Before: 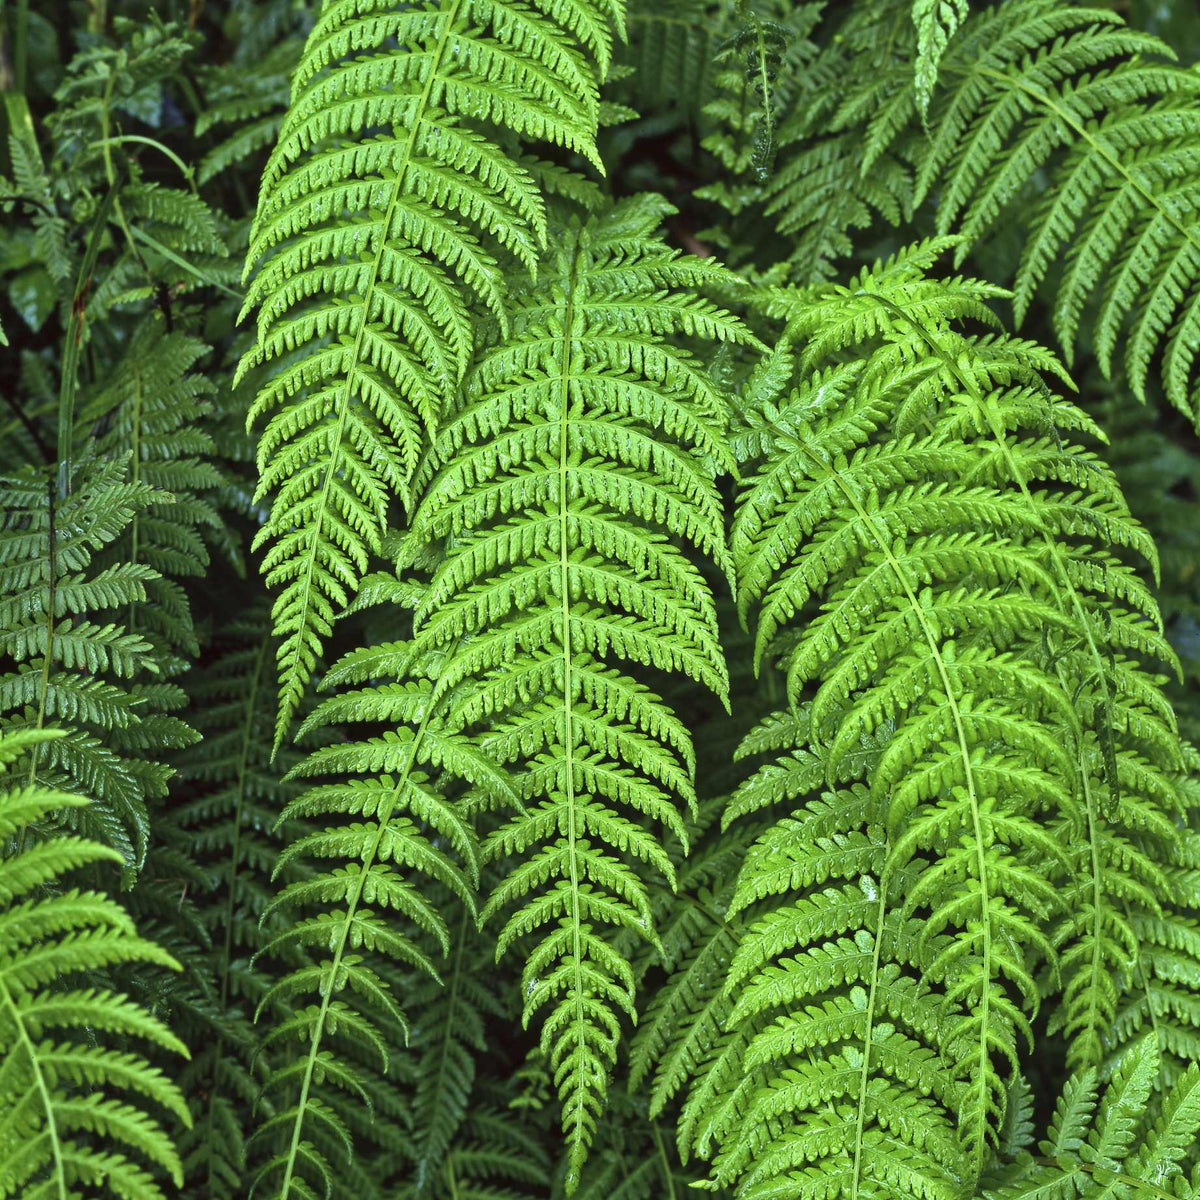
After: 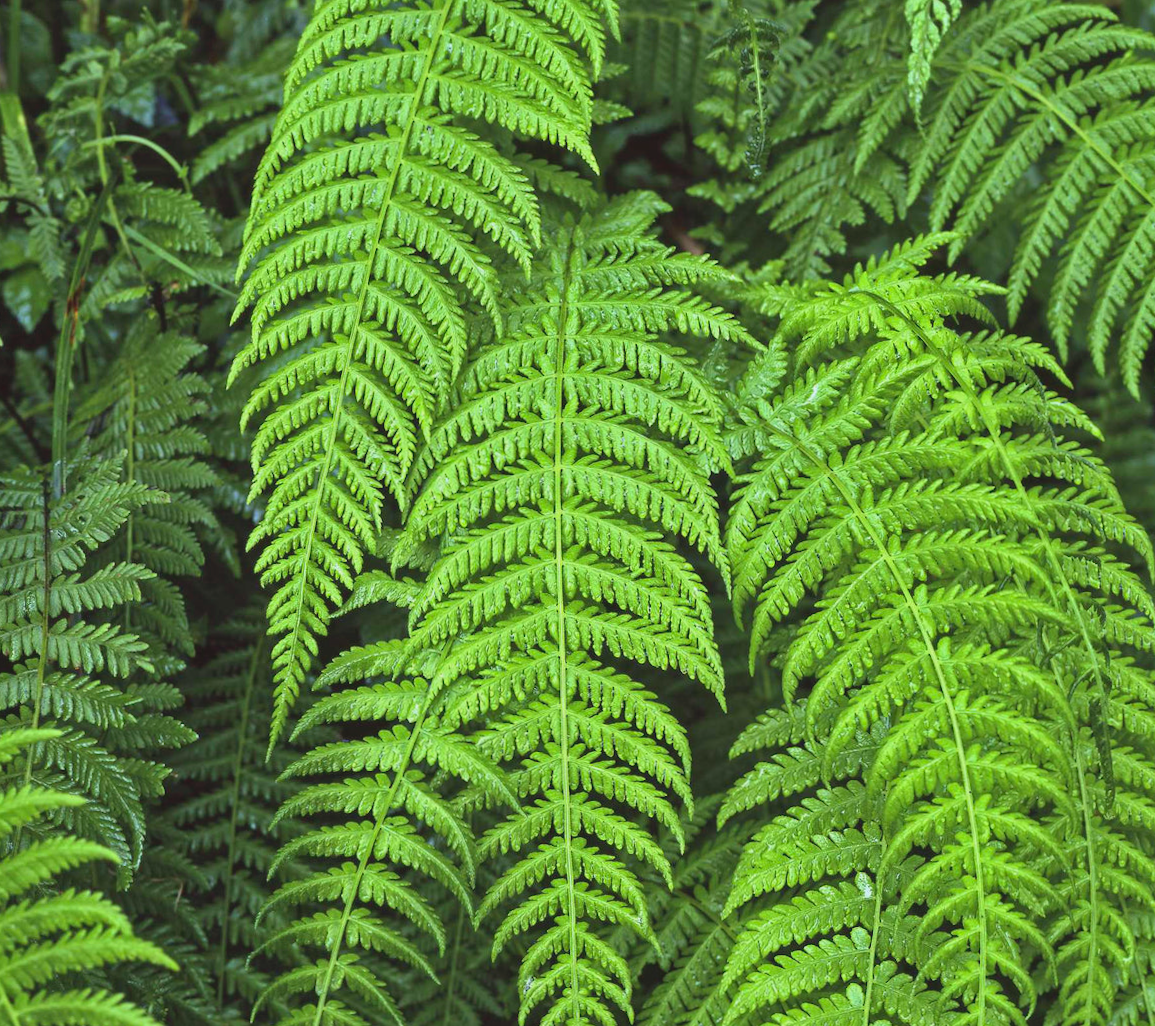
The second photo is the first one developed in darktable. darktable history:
crop and rotate: angle 0.2°, left 0.275%, right 3.127%, bottom 14.18%
contrast brightness saturation: contrast -0.1, brightness 0.05, saturation 0.08
